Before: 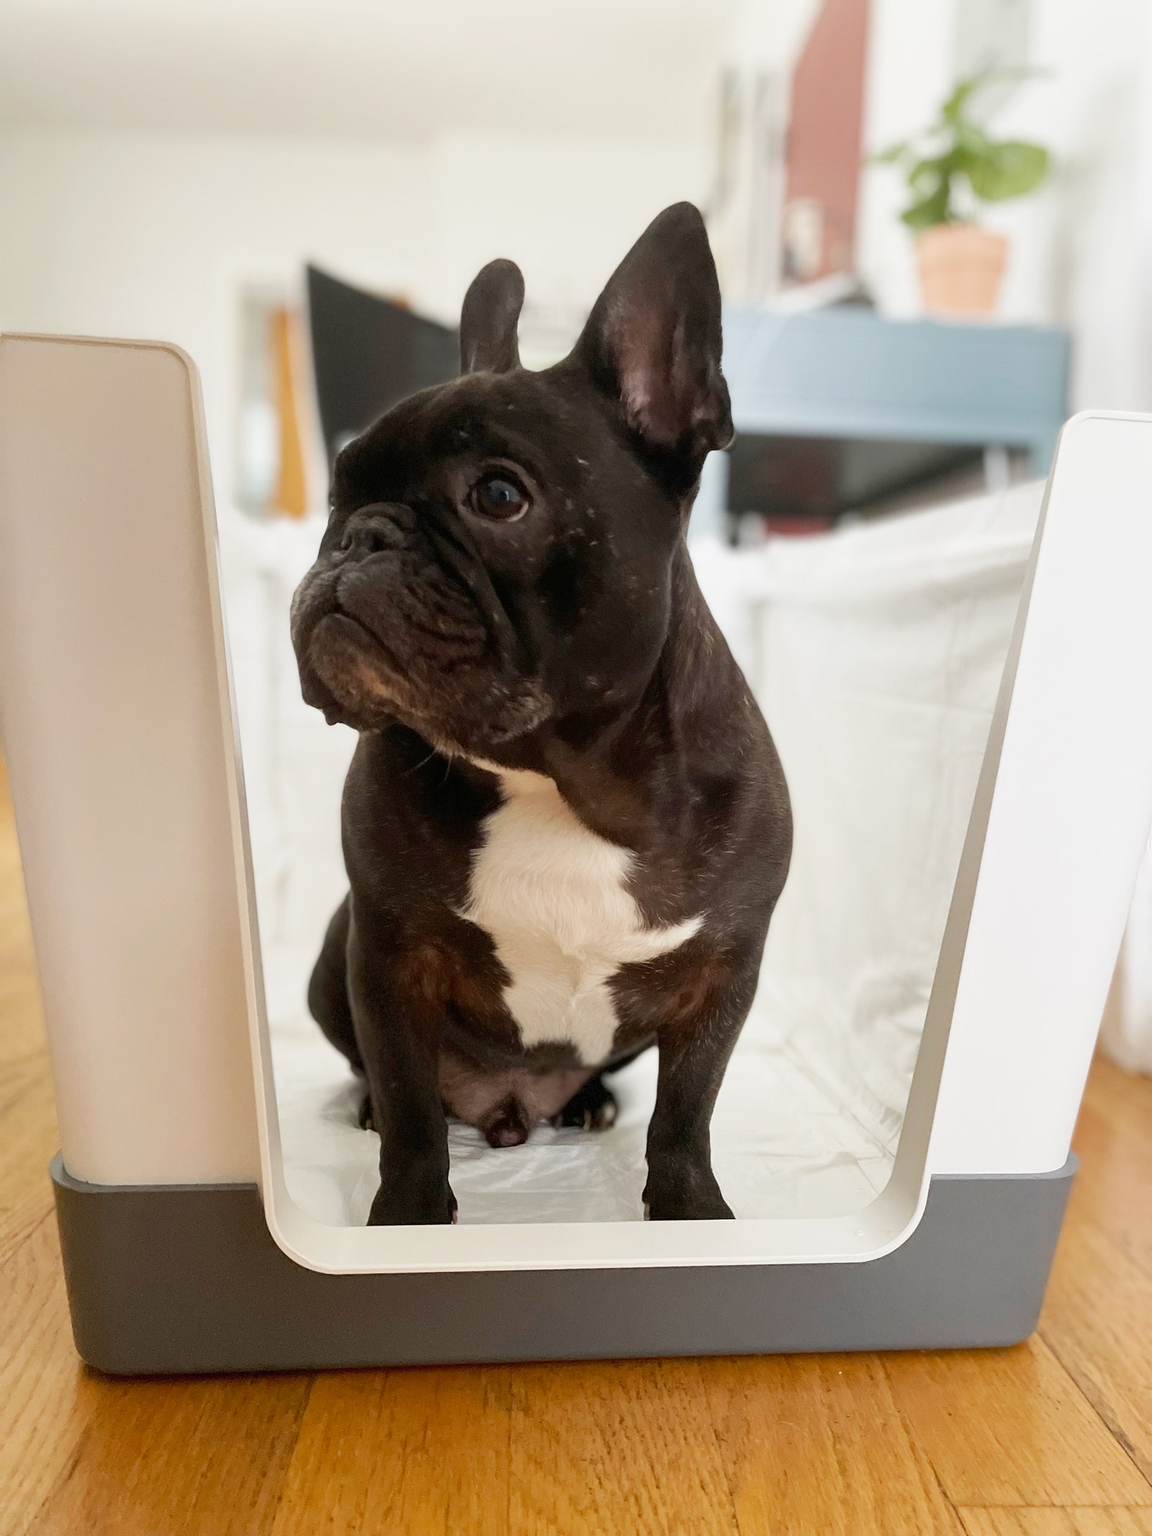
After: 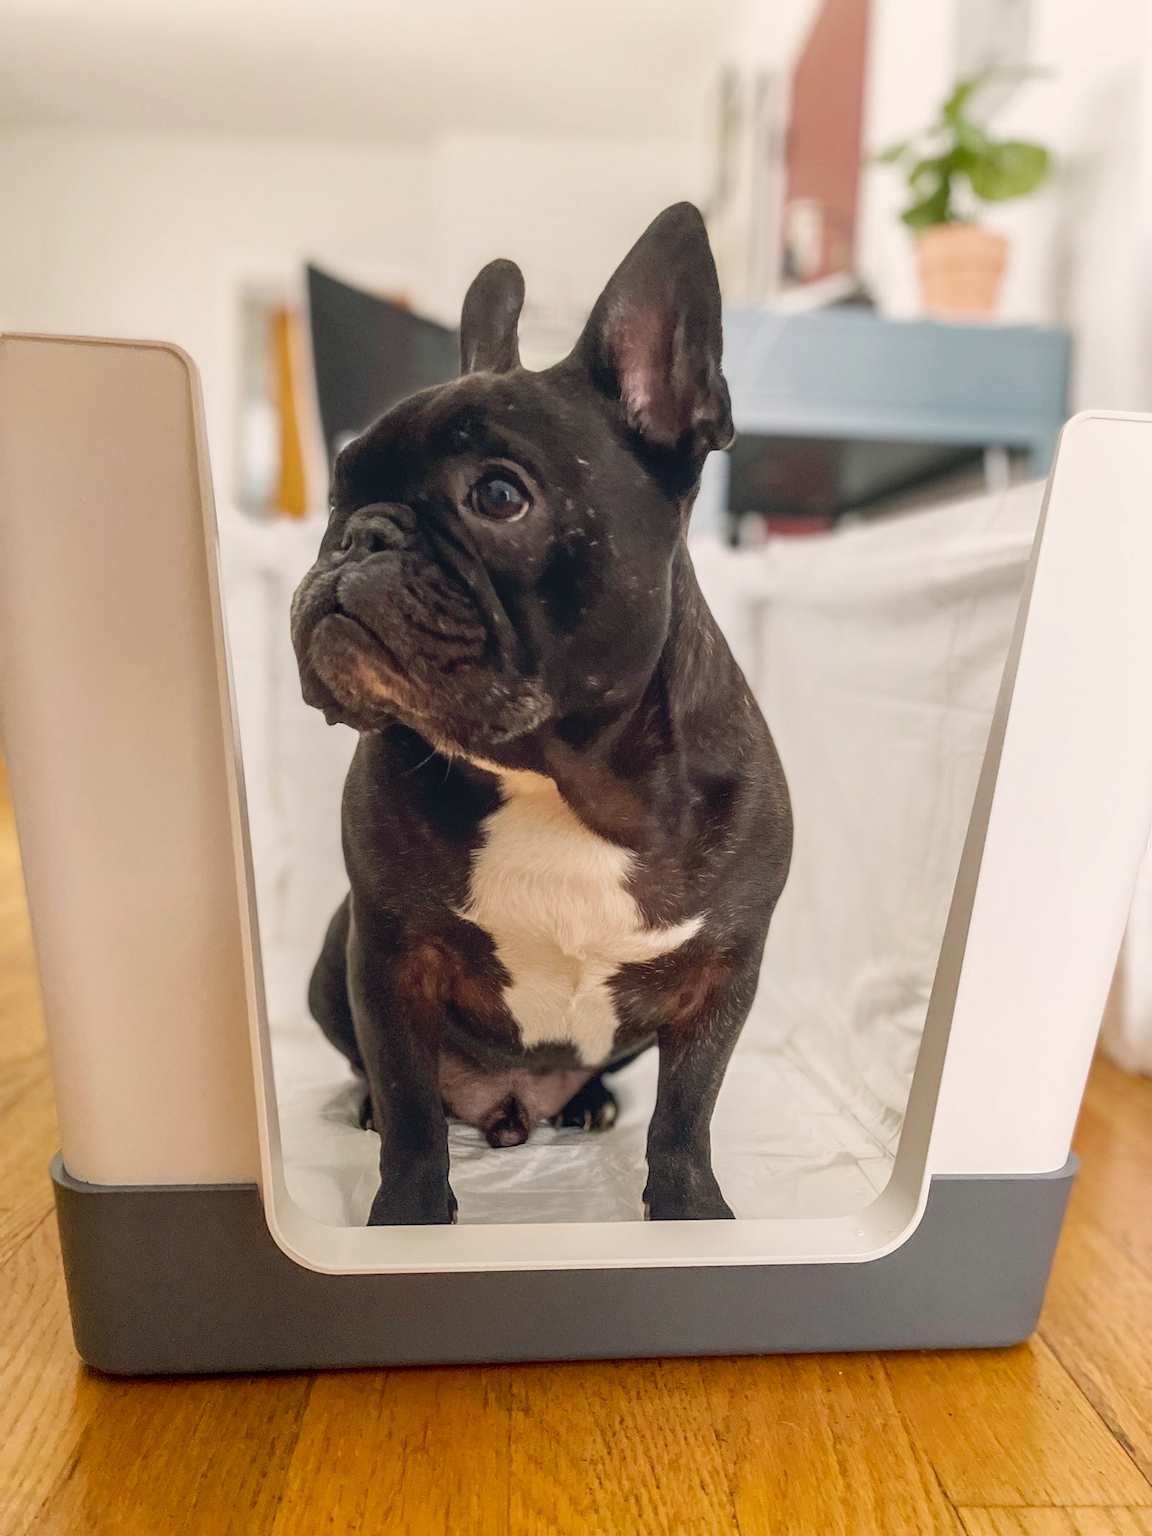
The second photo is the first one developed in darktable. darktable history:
color balance rgb: shadows lift › hue 87.51°, highlights gain › chroma 1.62%, highlights gain › hue 55.1°, global offset › chroma 0.06%, global offset › hue 253.66°, linear chroma grading › global chroma 0.5%, perceptual saturation grading › global saturation 16.38%
local contrast: highlights 0%, shadows 0%, detail 133%
